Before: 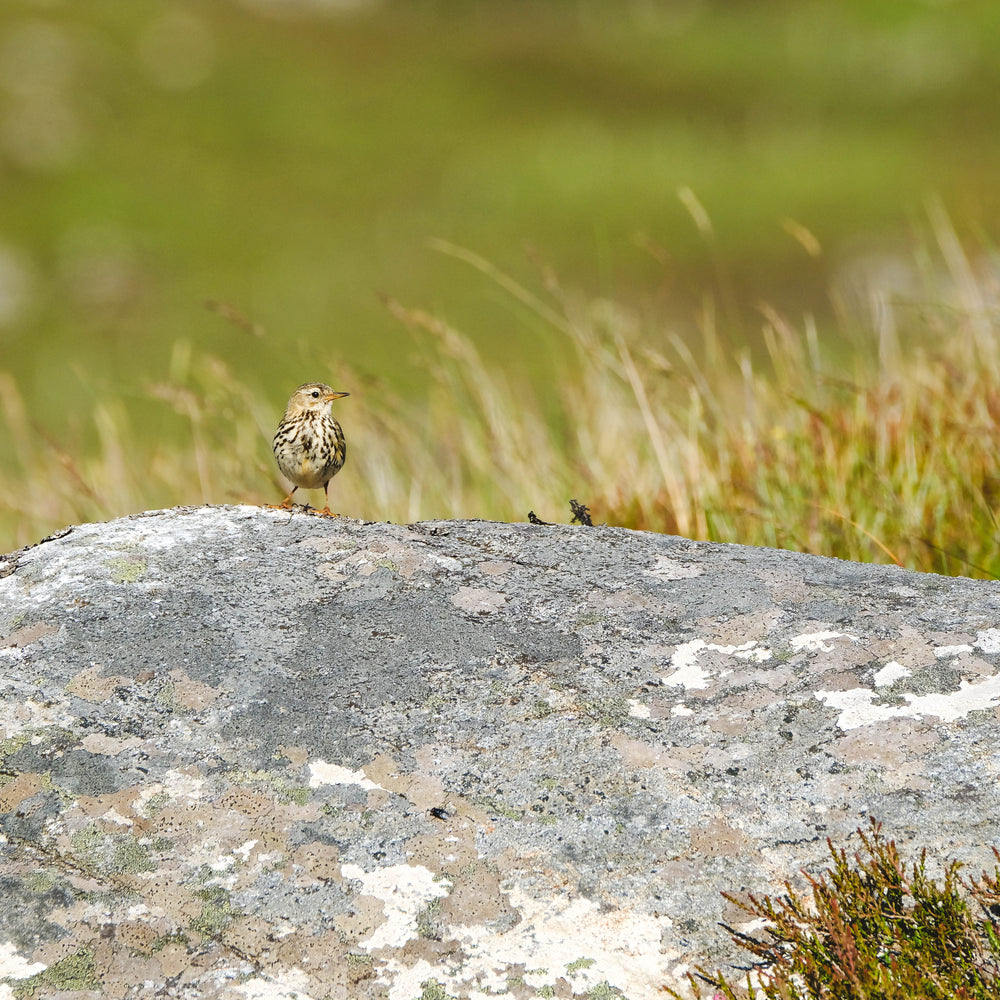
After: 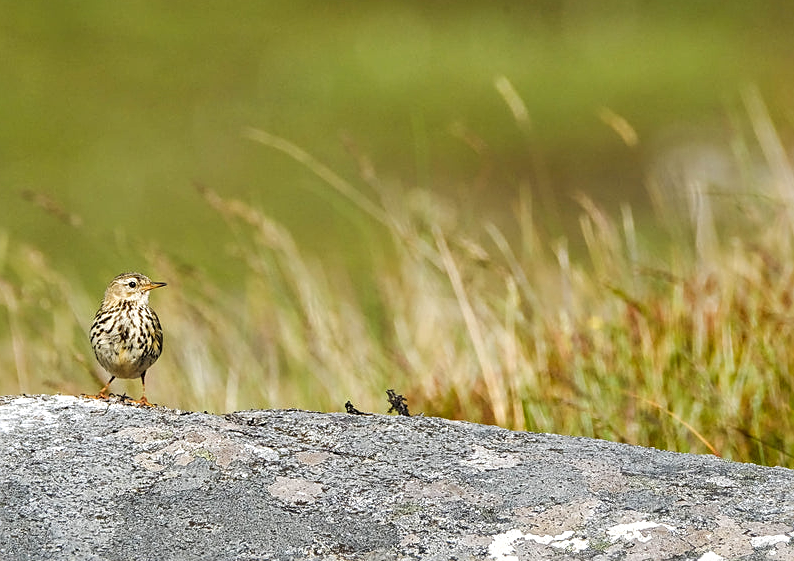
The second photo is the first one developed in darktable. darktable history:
sharpen: on, module defaults
local contrast: on, module defaults
crop: left 18.309%, top 11.1%, right 2.216%, bottom 32.771%
